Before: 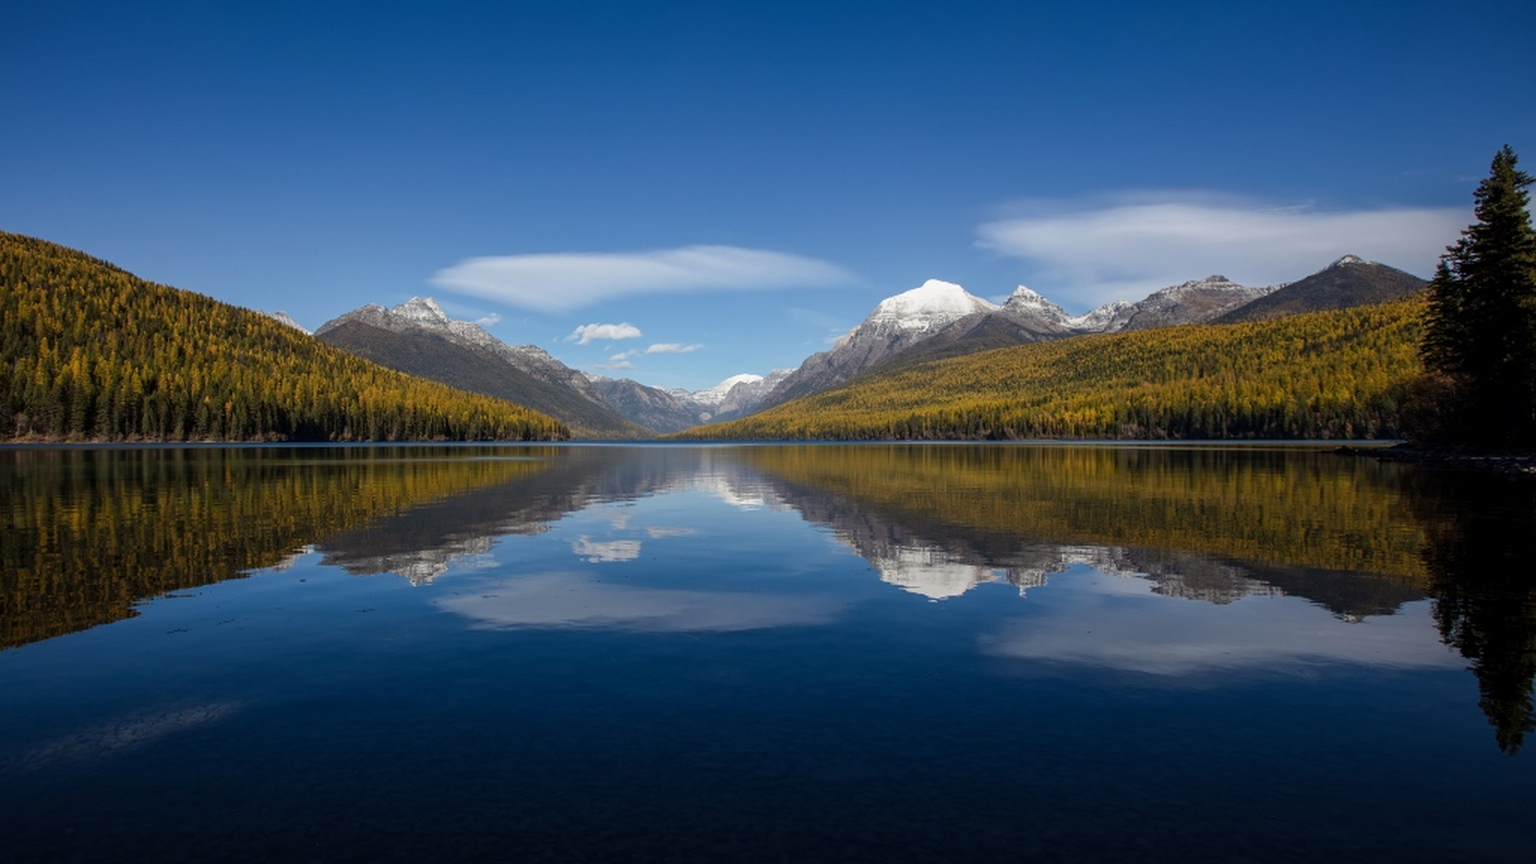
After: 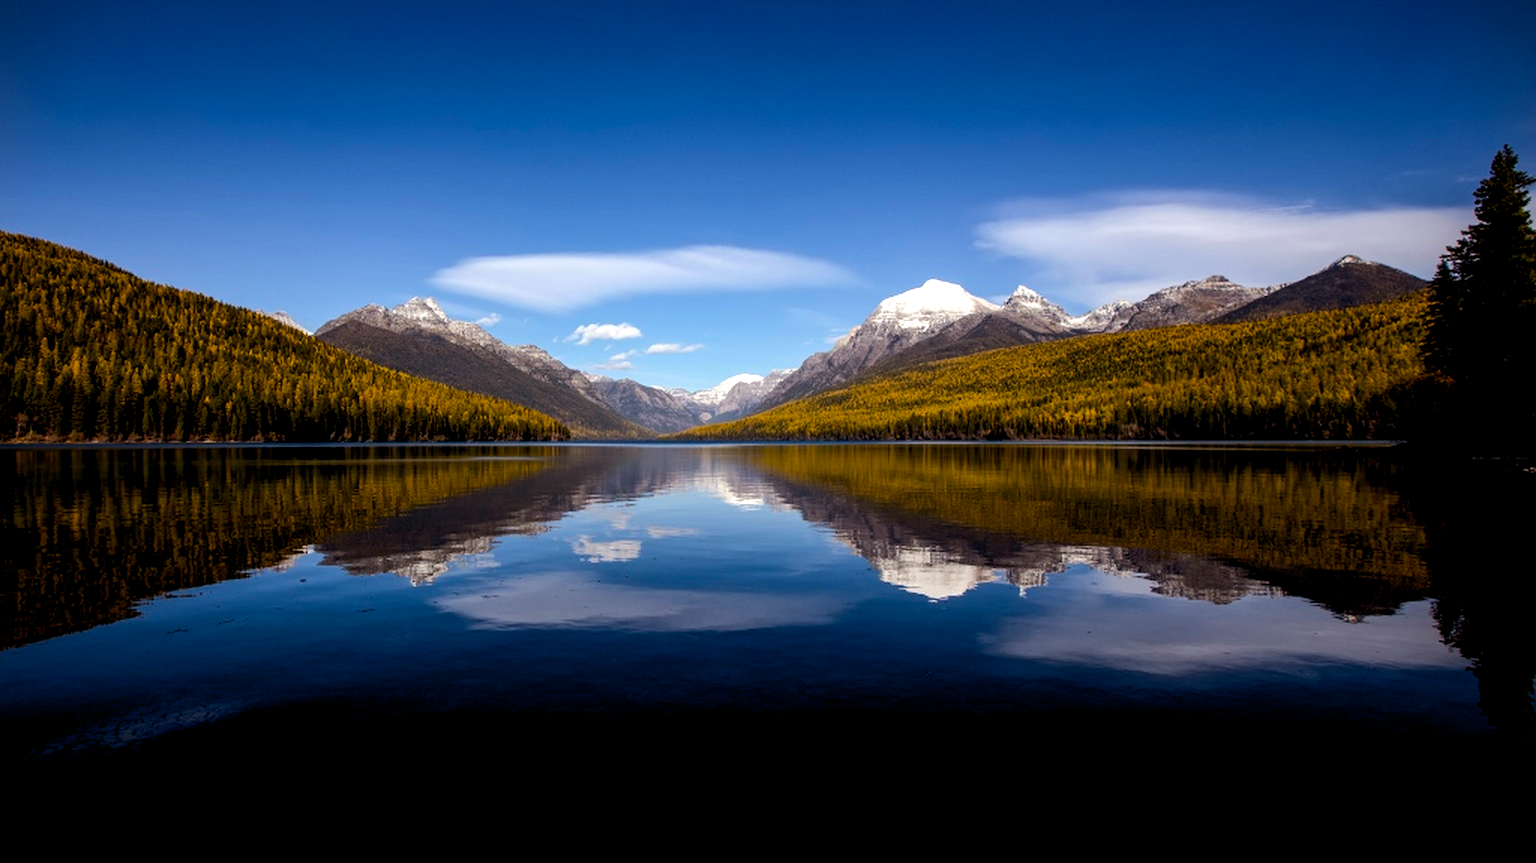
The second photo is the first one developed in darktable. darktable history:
vignetting: fall-off start 100.76%, brightness -0.342
color balance rgb: power › chroma 1.043%, power › hue 25.93°, global offset › luminance -1.449%, perceptual saturation grading › global saturation 29.353%, perceptual brilliance grading › highlights 17.691%, perceptual brilliance grading › mid-tones 32.637%, perceptual brilliance grading › shadows -31.164%
